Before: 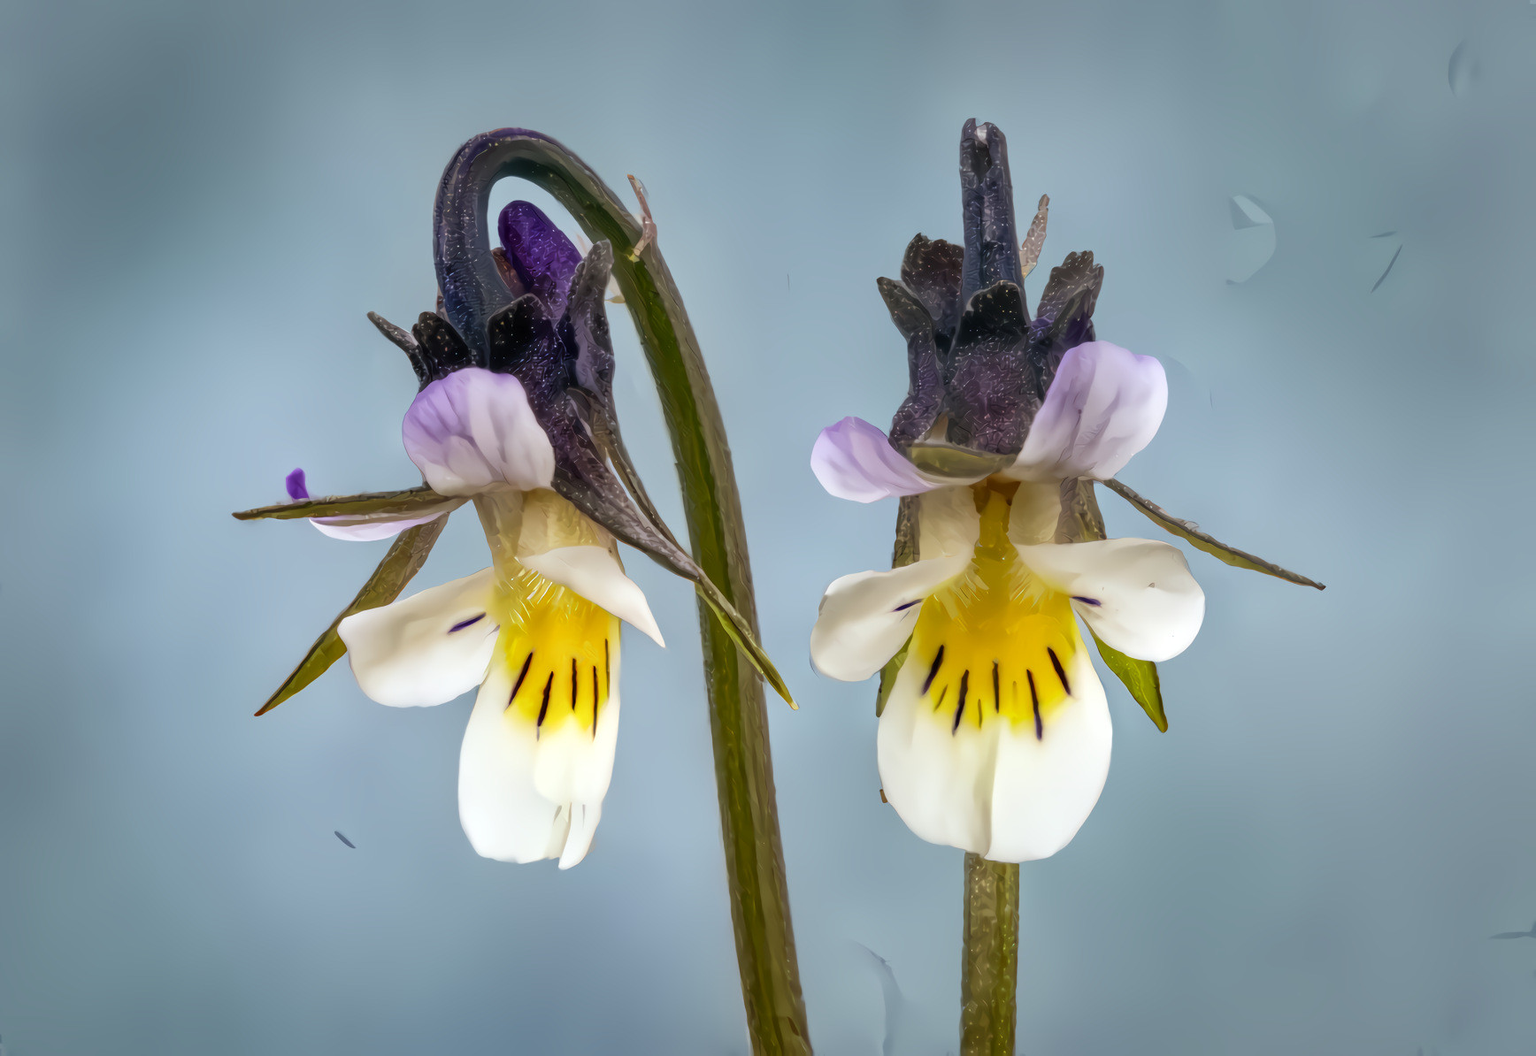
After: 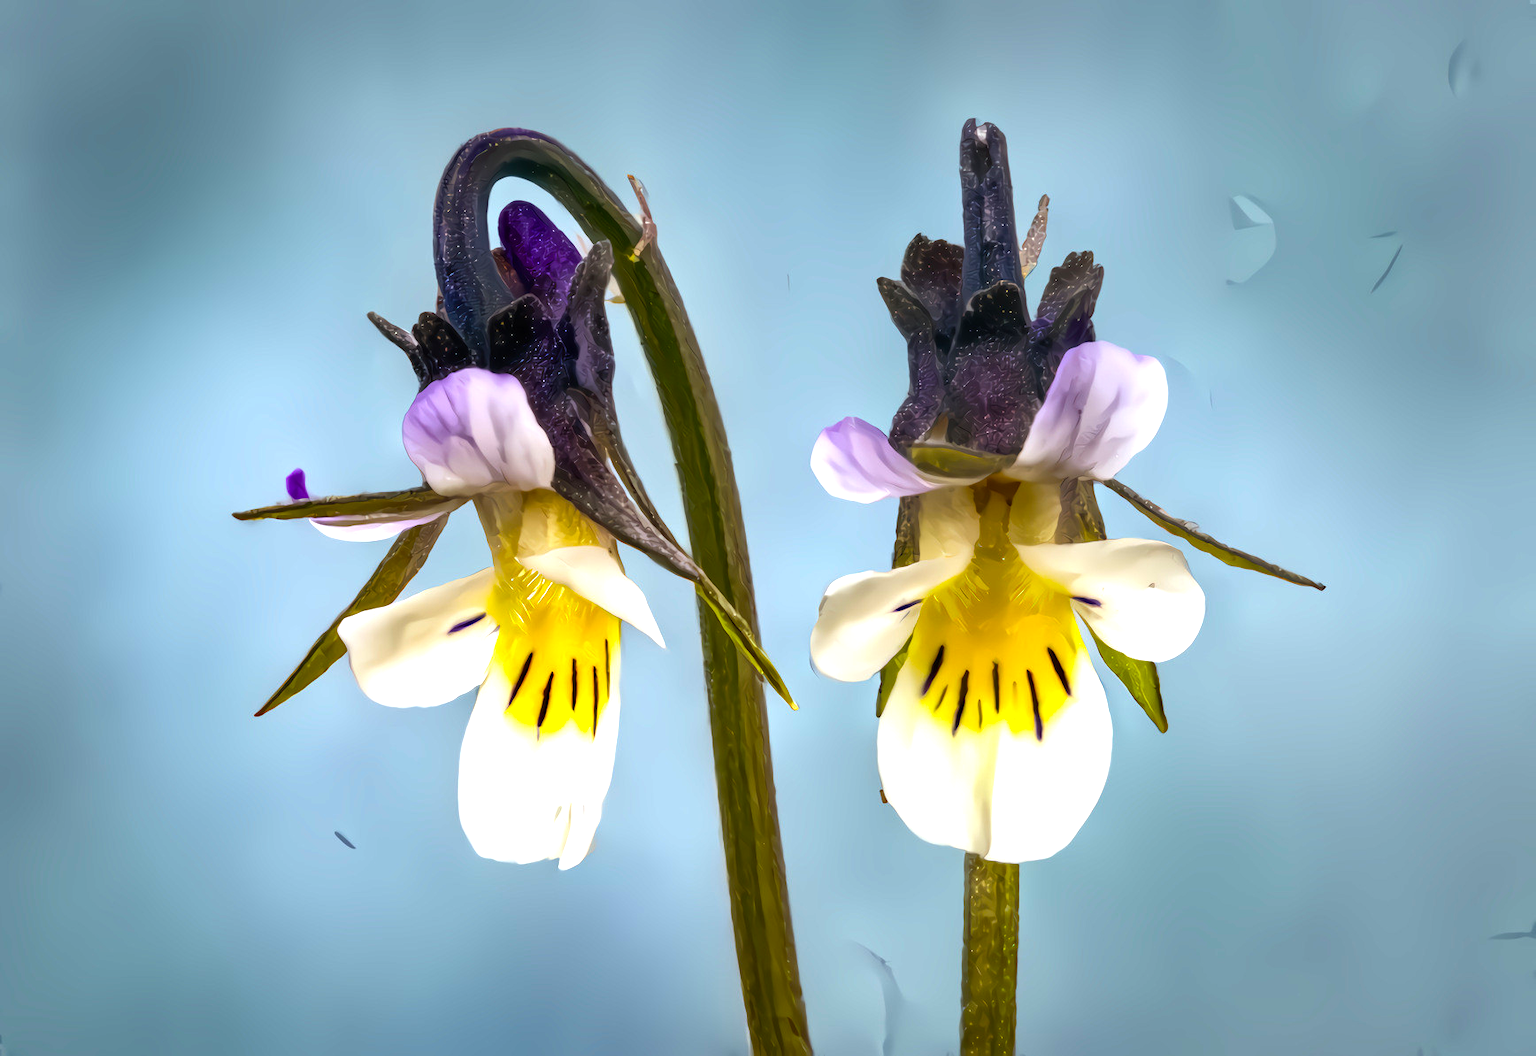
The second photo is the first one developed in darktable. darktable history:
color balance rgb: linear chroma grading › global chroma 24.353%, perceptual saturation grading › global saturation 18.087%, perceptual brilliance grading › global brilliance 20.612%, perceptual brilliance grading › shadows -35.196%
